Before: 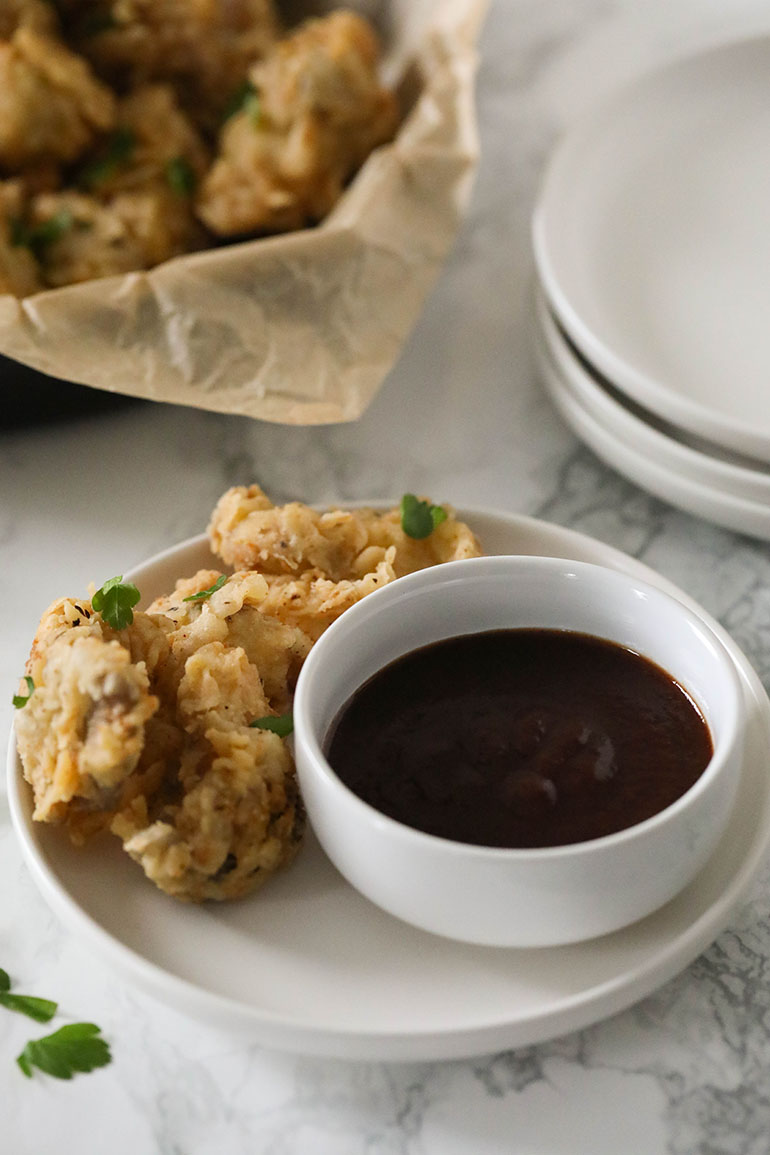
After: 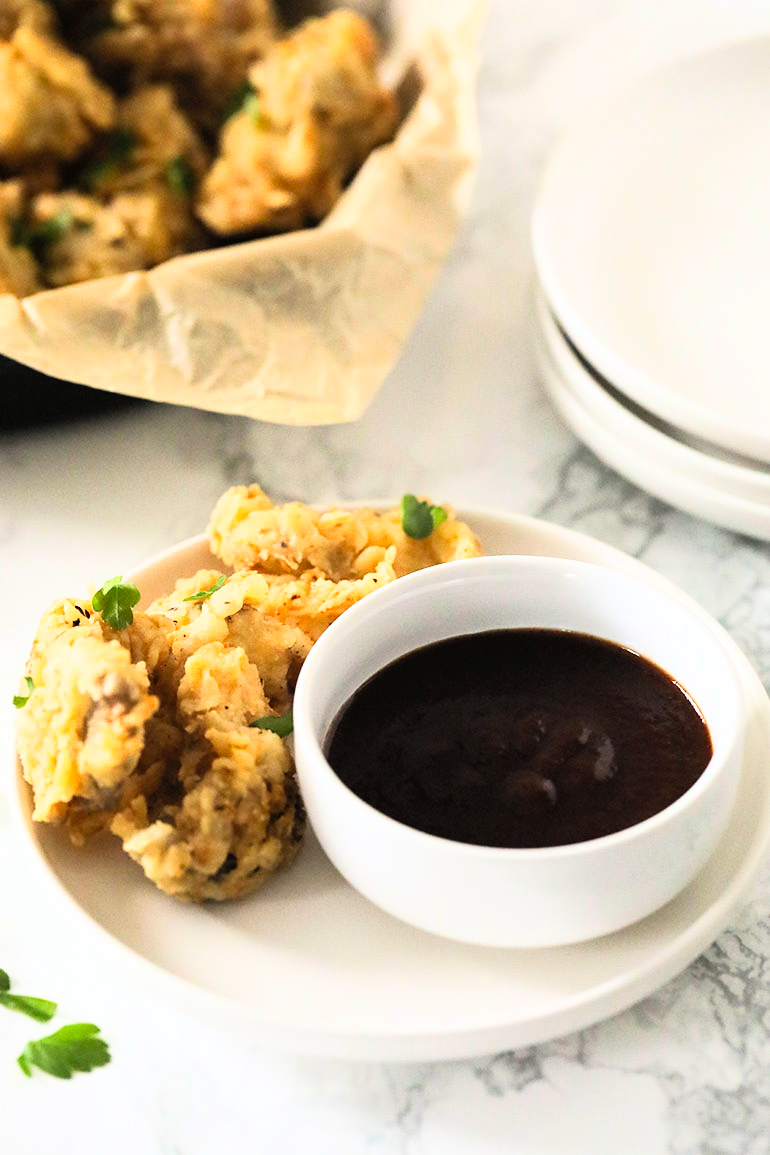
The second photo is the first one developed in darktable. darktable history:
contrast brightness saturation: contrast 0.028, brightness 0.065, saturation 0.125
base curve: curves: ch0 [(0, 0) (0.007, 0.004) (0.027, 0.03) (0.046, 0.07) (0.207, 0.54) (0.442, 0.872) (0.673, 0.972) (1, 1)]
